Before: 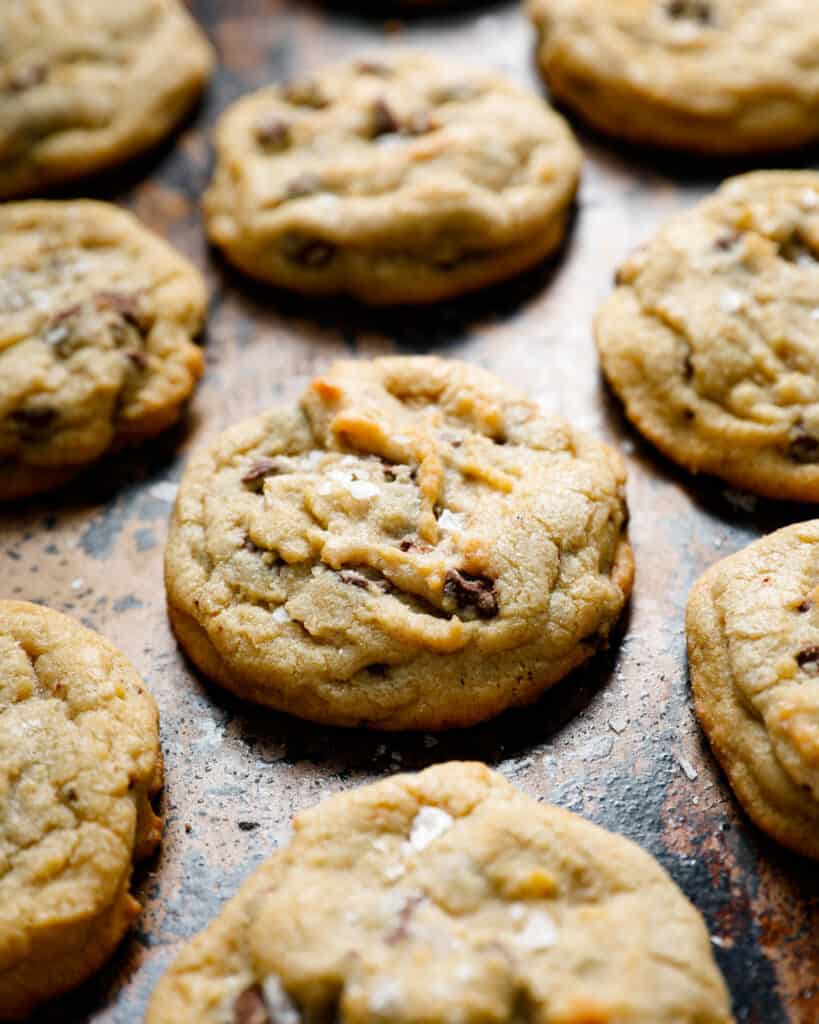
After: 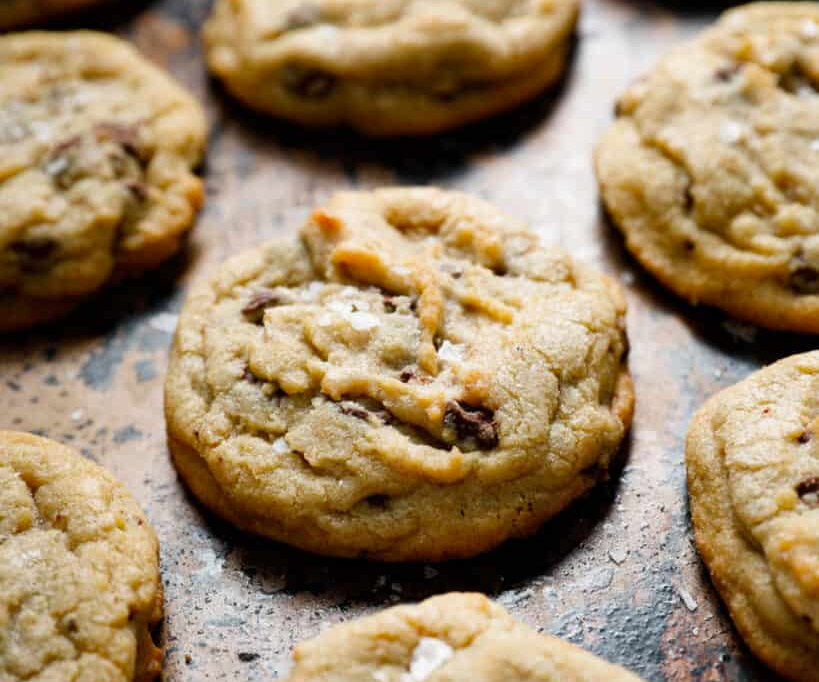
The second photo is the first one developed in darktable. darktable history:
shadows and highlights: shadows 43.55, white point adjustment -1.43, shadows color adjustment 99.17%, highlights color adjustment 0.425%, soften with gaussian
crop: top 16.575%, bottom 16.746%
